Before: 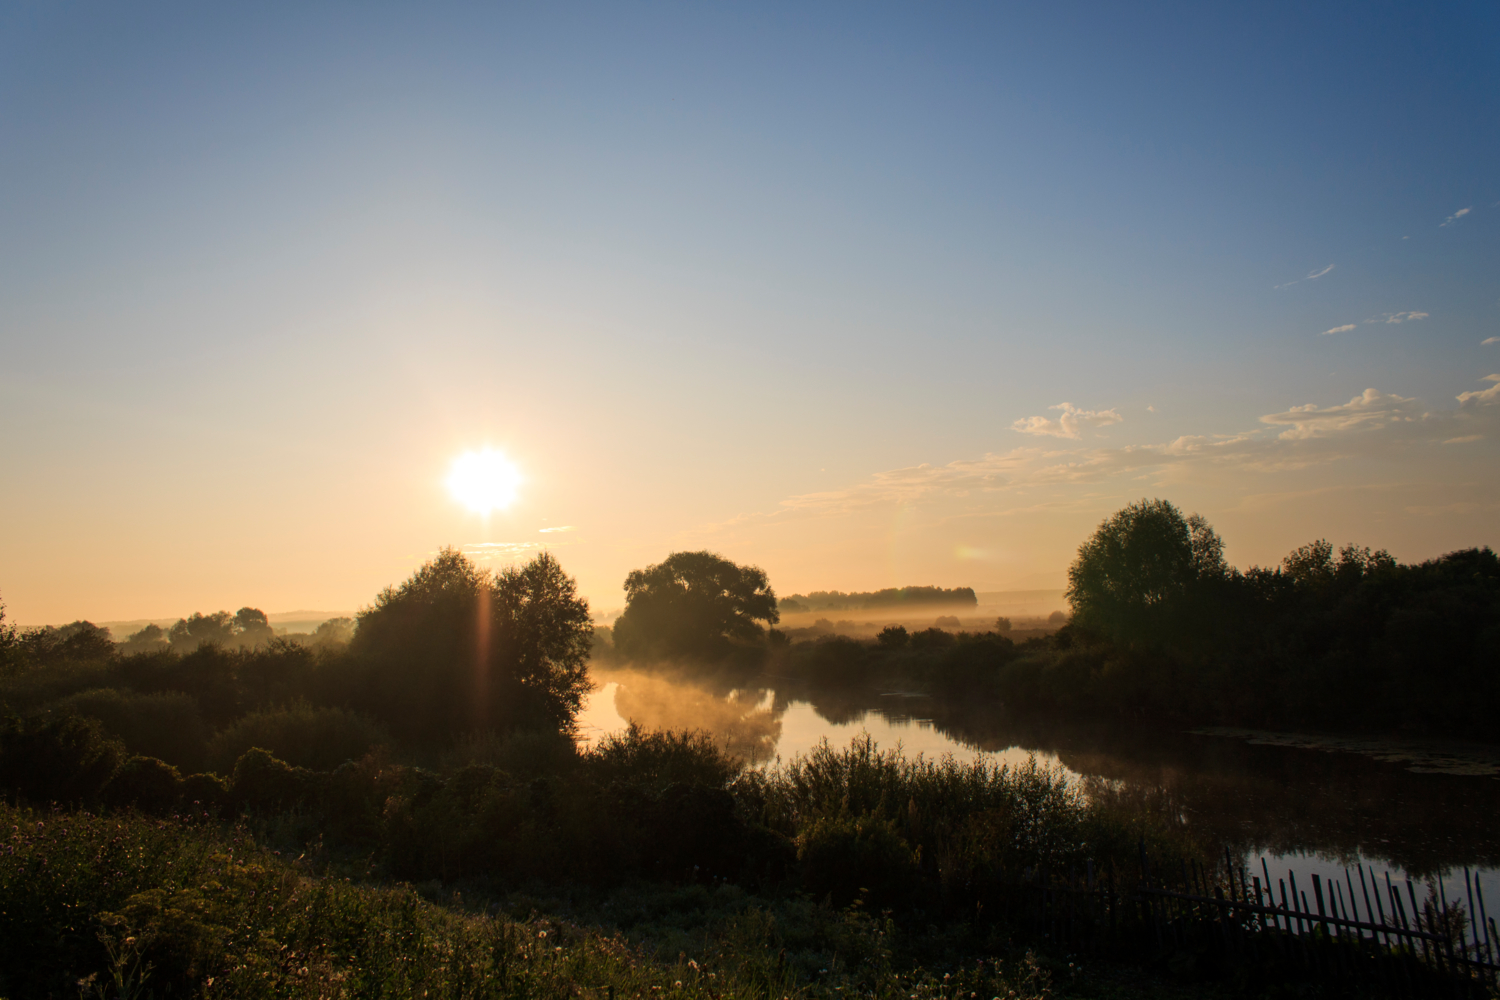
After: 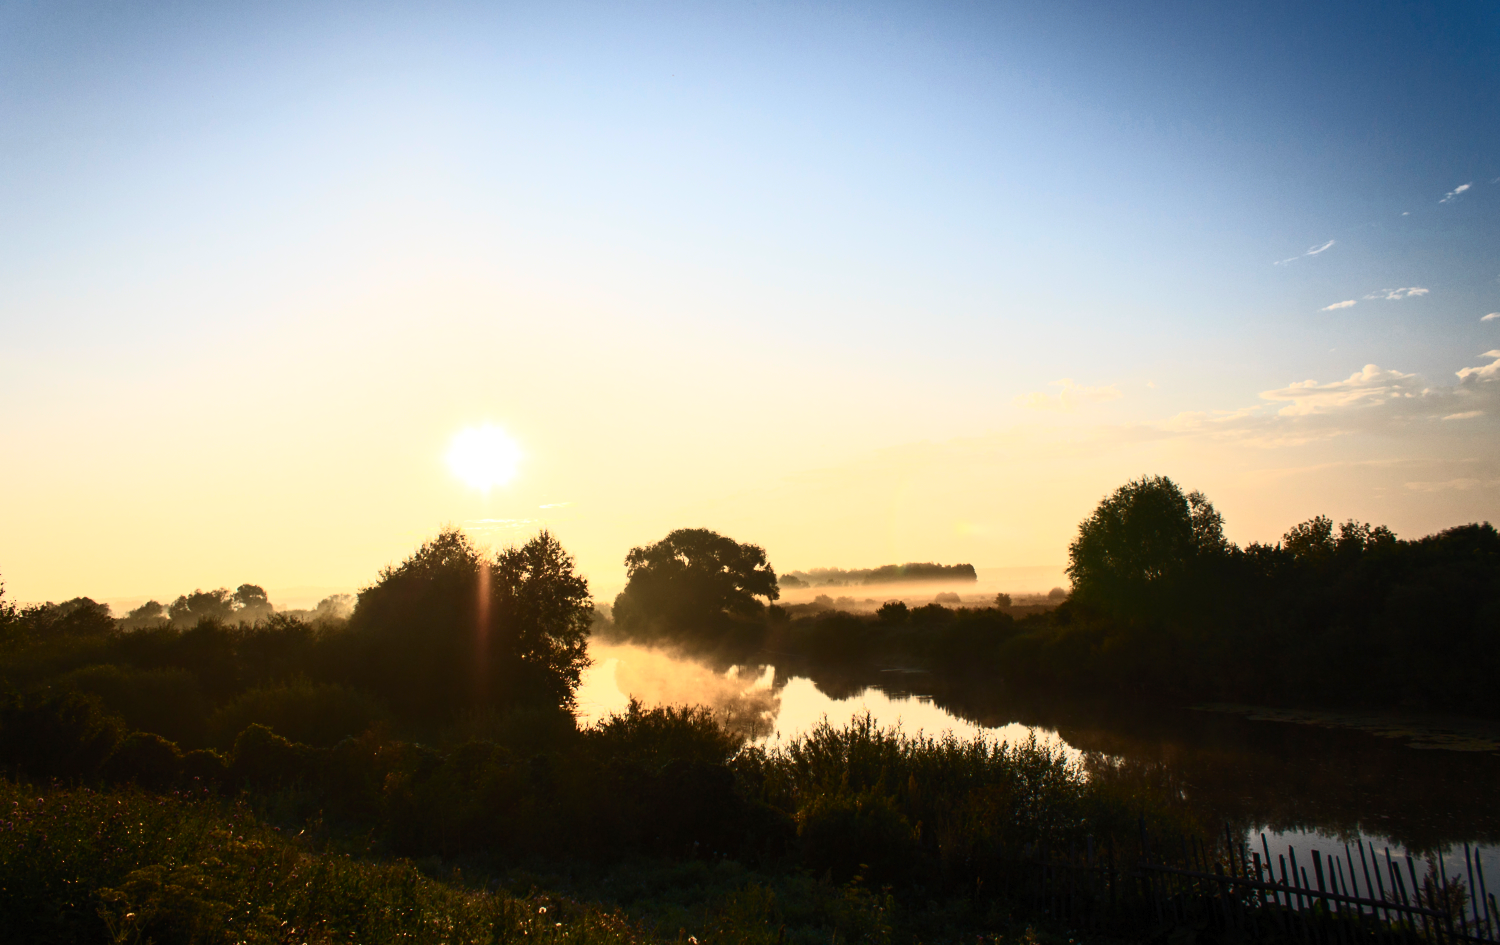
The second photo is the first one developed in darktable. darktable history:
crop and rotate: top 2.479%, bottom 3.018%
contrast brightness saturation: contrast 0.62, brightness 0.34, saturation 0.14
